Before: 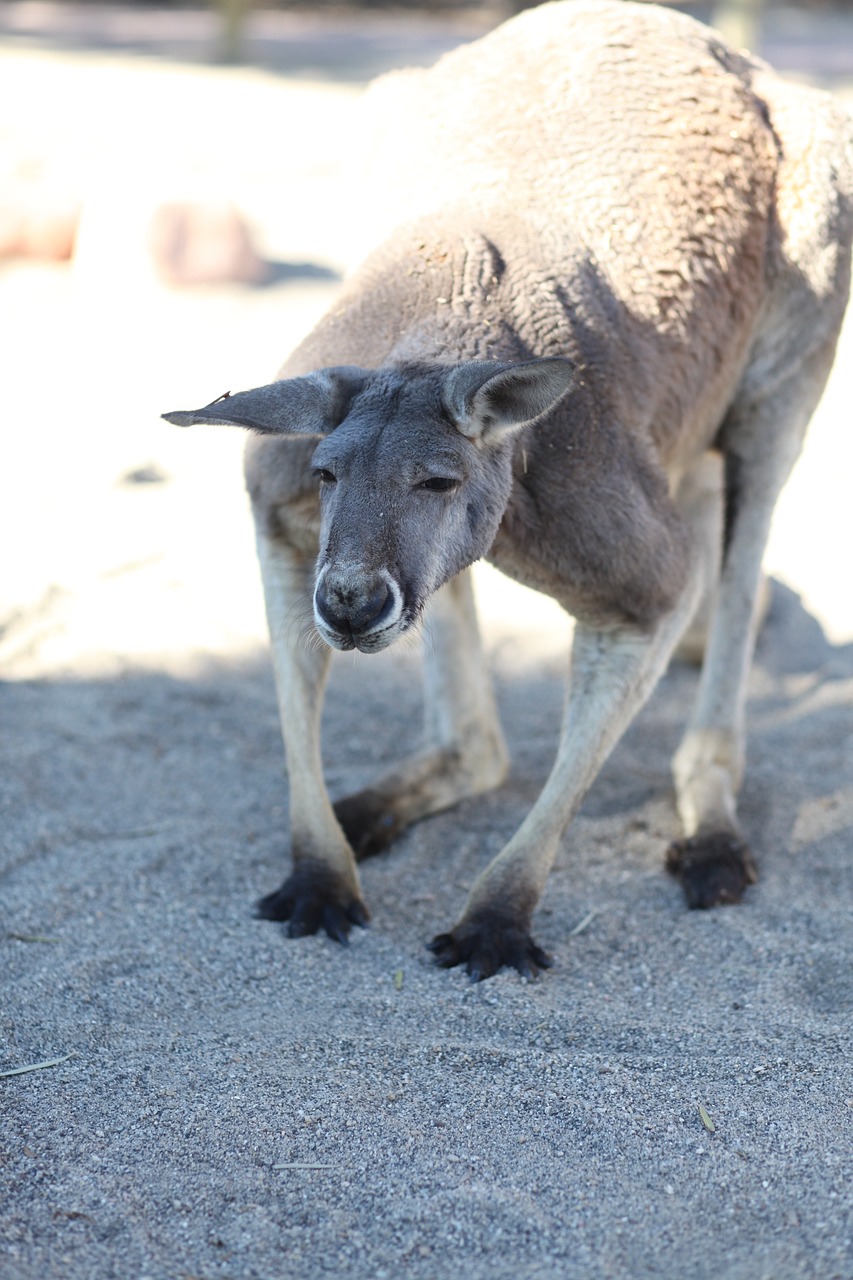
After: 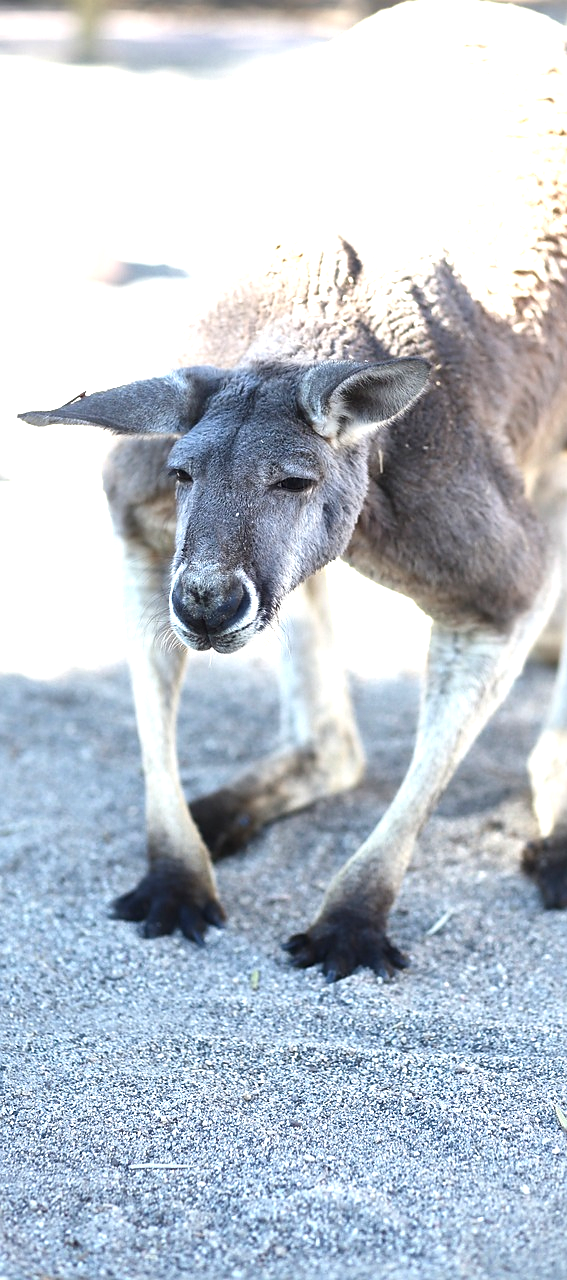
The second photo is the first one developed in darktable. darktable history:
exposure: black level correction 0, exposure 1 EV, compensate exposure bias true, compensate highlight preservation false
crop: left 16.899%, right 16.556%
local contrast: mode bilateral grid, contrast 25, coarseness 60, detail 151%, midtone range 0.2
sharpen: radius 1, threshold 1
haze removal: adaptive false
